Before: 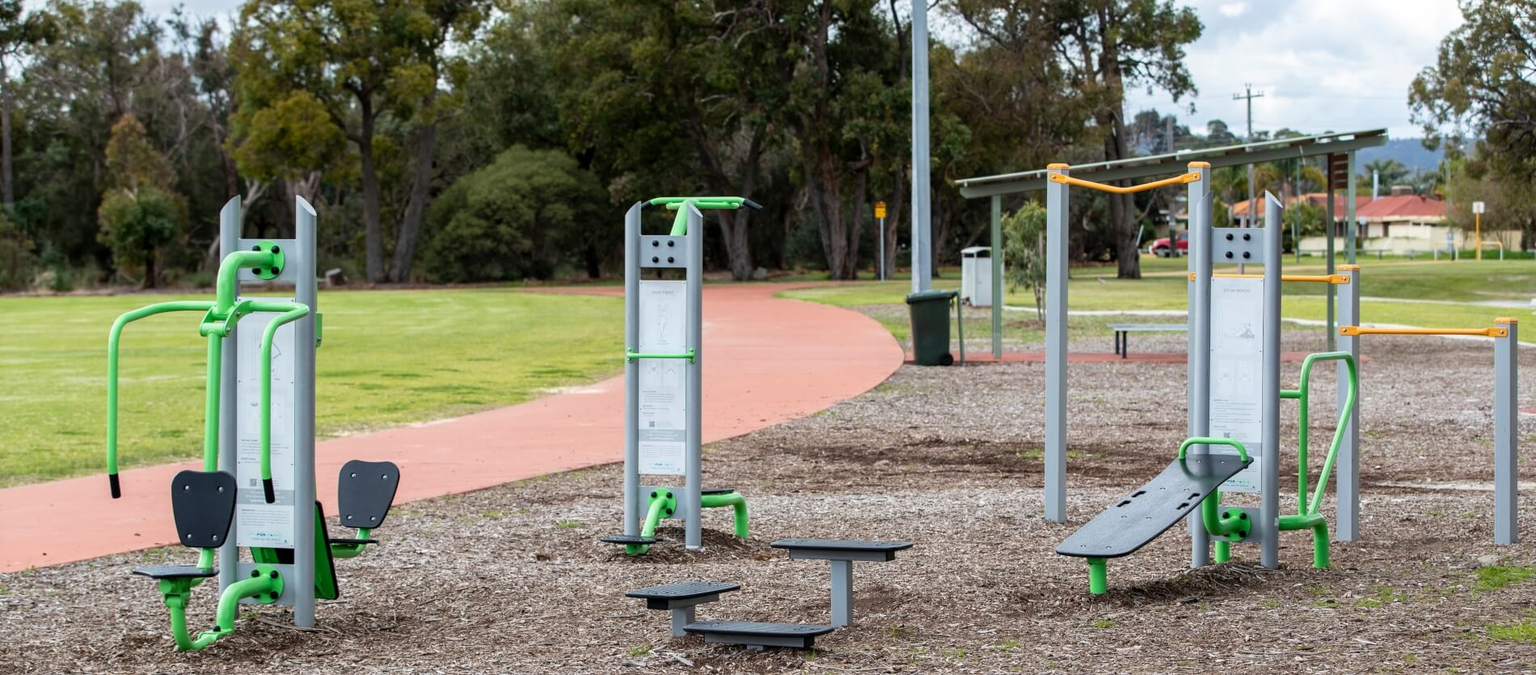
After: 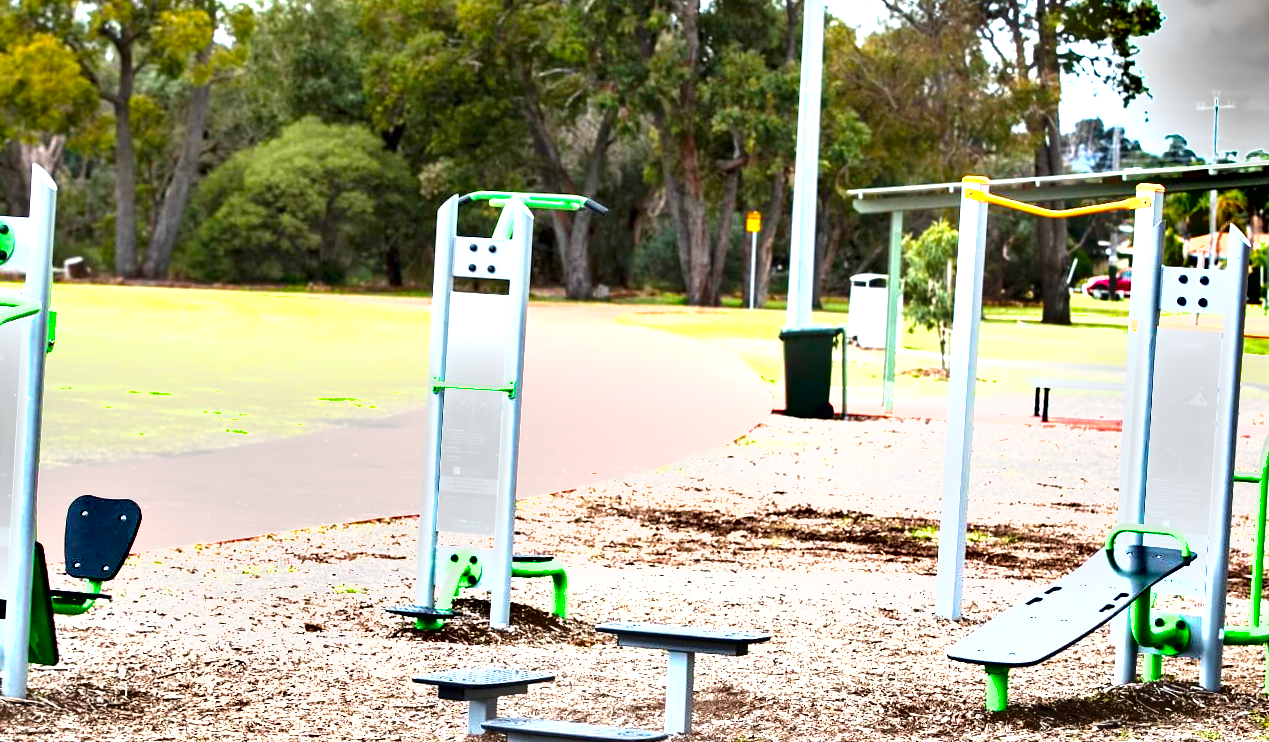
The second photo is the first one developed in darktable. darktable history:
exposure: exposure 1.991 EV, compensate highlight preservation false
color balance rgb: perceptual saturation grading › global saturation 30.29%
crop and rotate: angle -3.17°, left 14.155%, top 0.016%, right 10.729%, bottom 0.033%
tone equalizer: on, module defaults
shadows and highlights: low approximation 0.01, soften with gaussian
